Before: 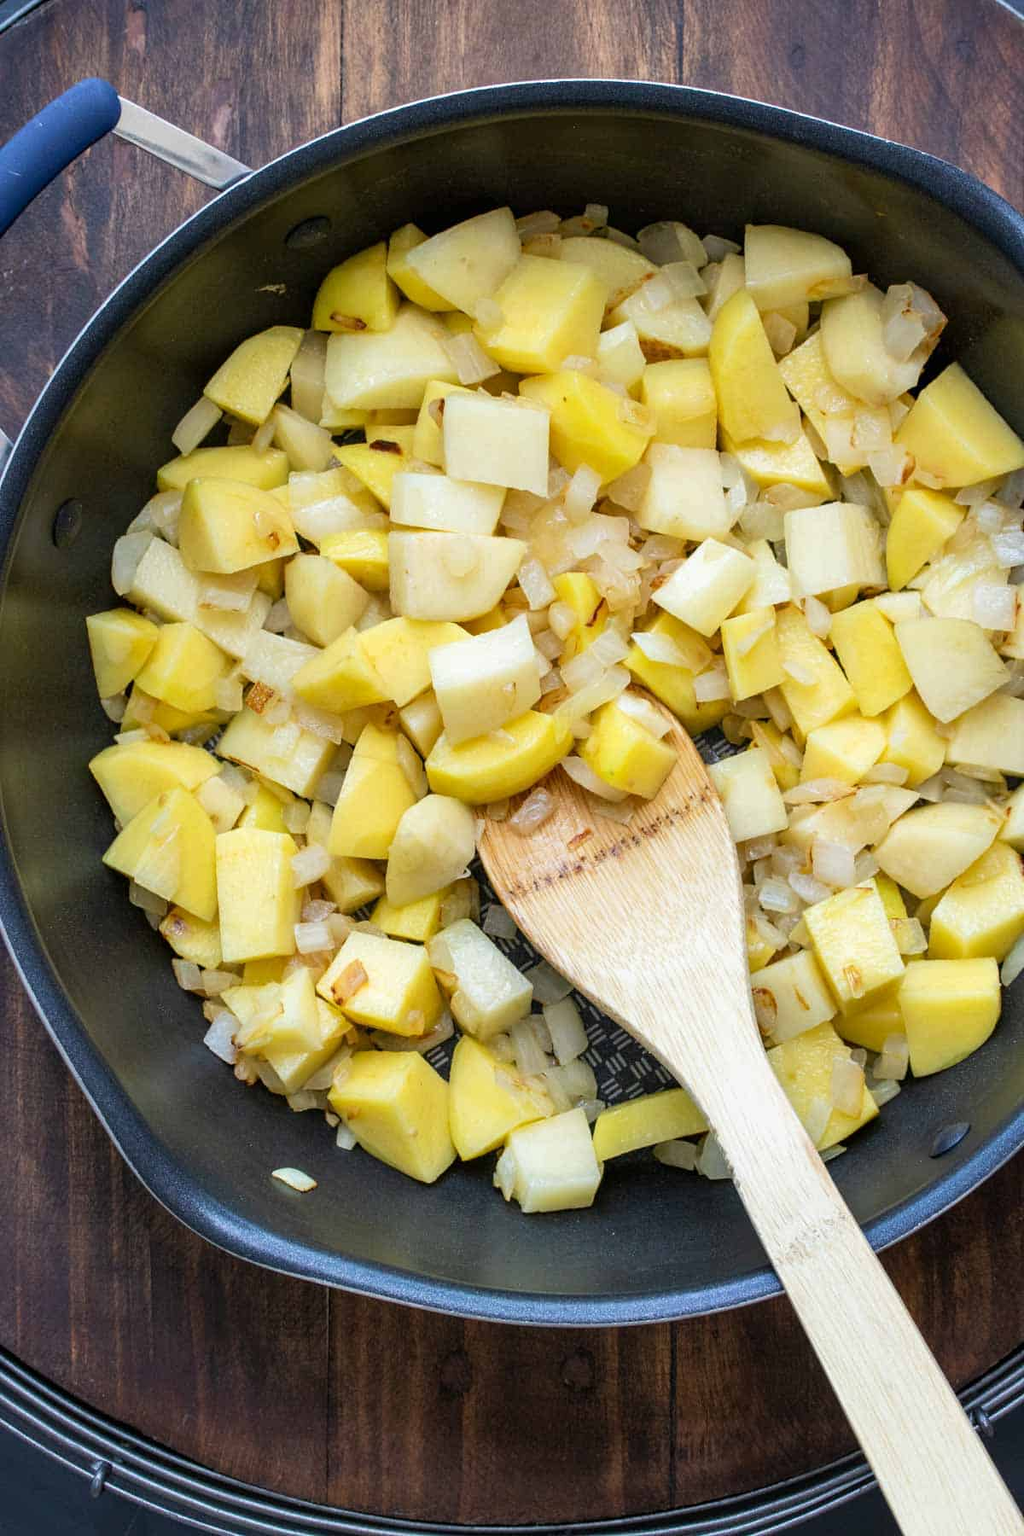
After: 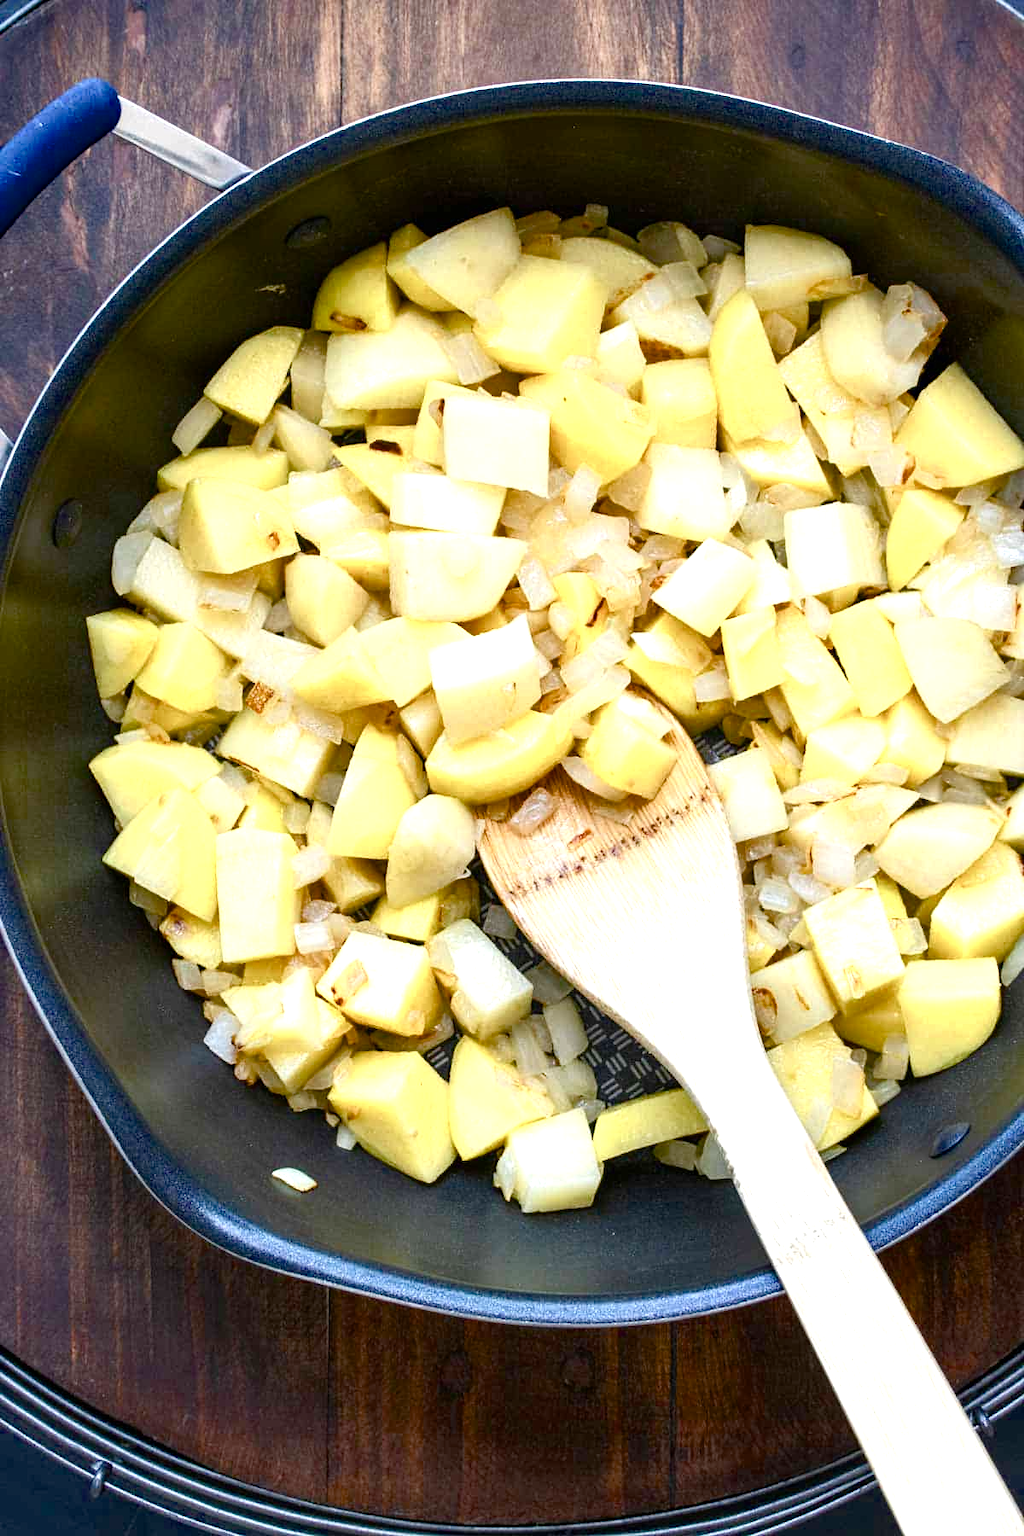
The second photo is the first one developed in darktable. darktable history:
color balance rgb: highlights gain › chroma 0.153%, highlights gain › hue 329.98°, perceptual saturation grading › global saturation 20%, perceptual saturation grading › highlights -50.366%, perceptual saturation grading › shadows 31.052%, perceptual brilliance grading › global brilliance 12.8%, perceptual brilliance grading › highlights 14.776%, global vibrance 1.133%, saturation formula JzAzBz (2021)
